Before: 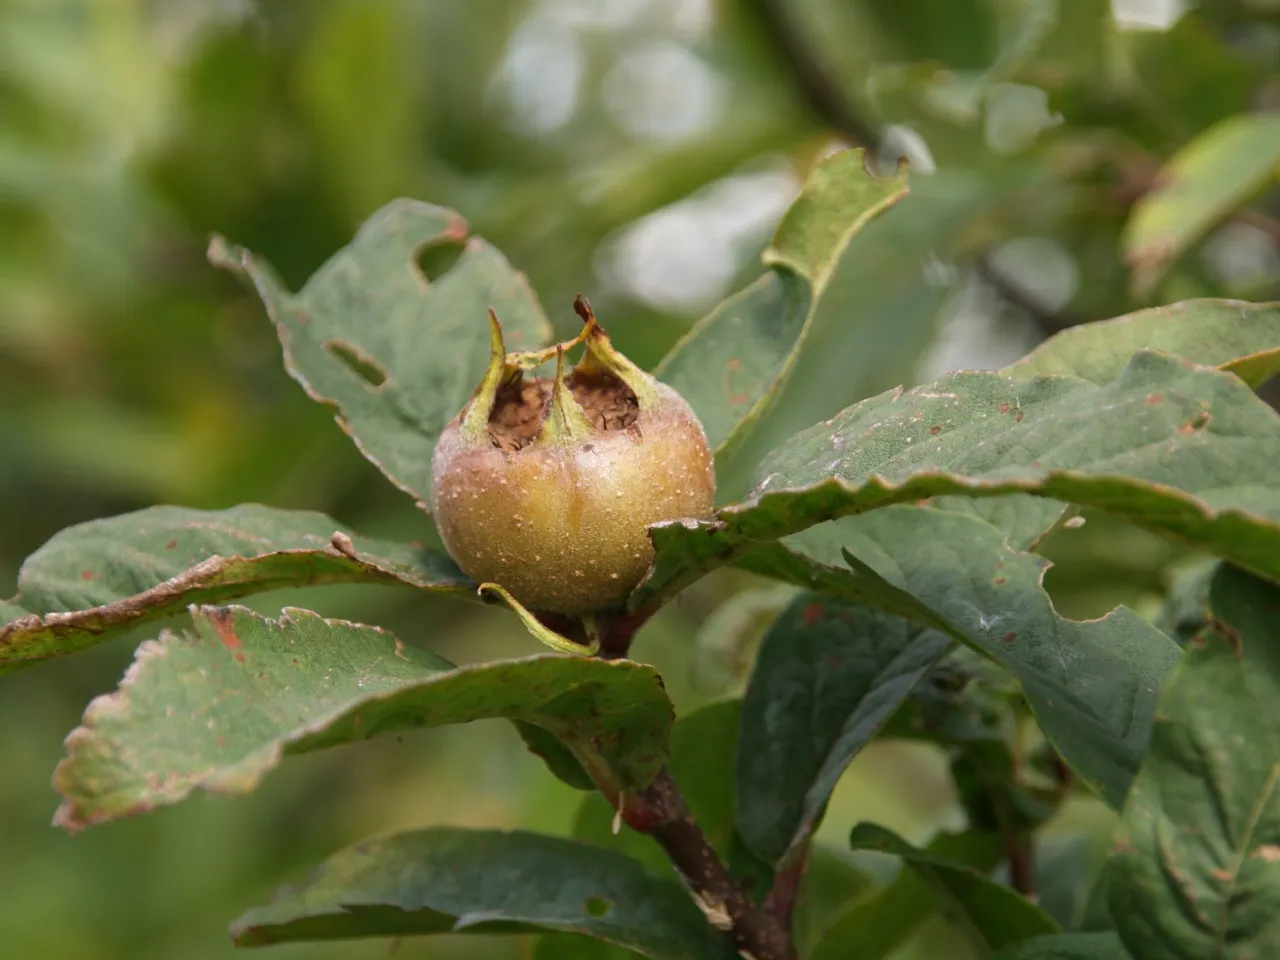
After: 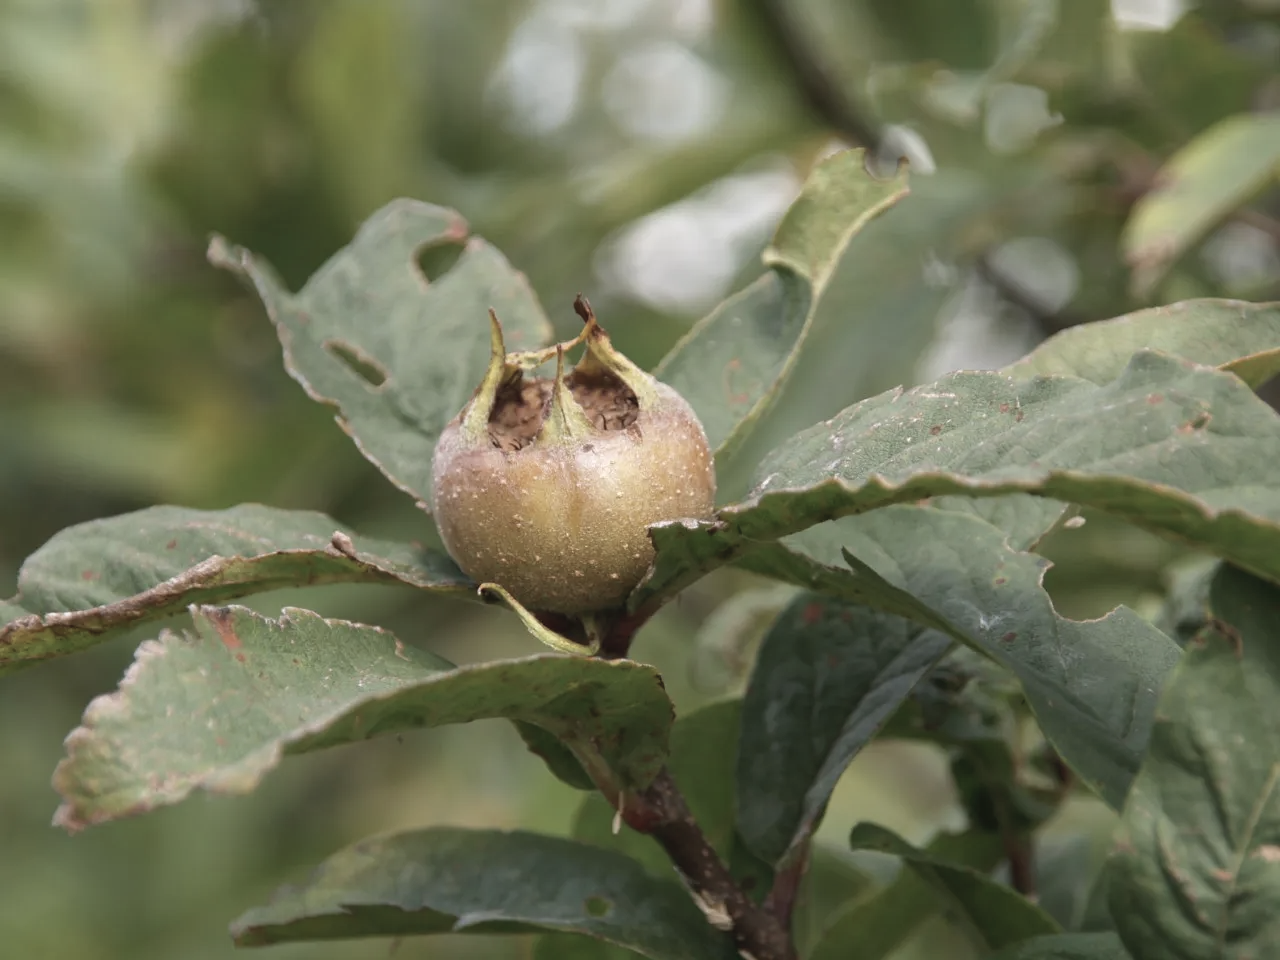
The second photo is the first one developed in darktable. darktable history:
contrast brightness saturation: contrast -0.05, saturation -0.41
exposure: exposure 0.207 EV, compensate highlight preservation false
